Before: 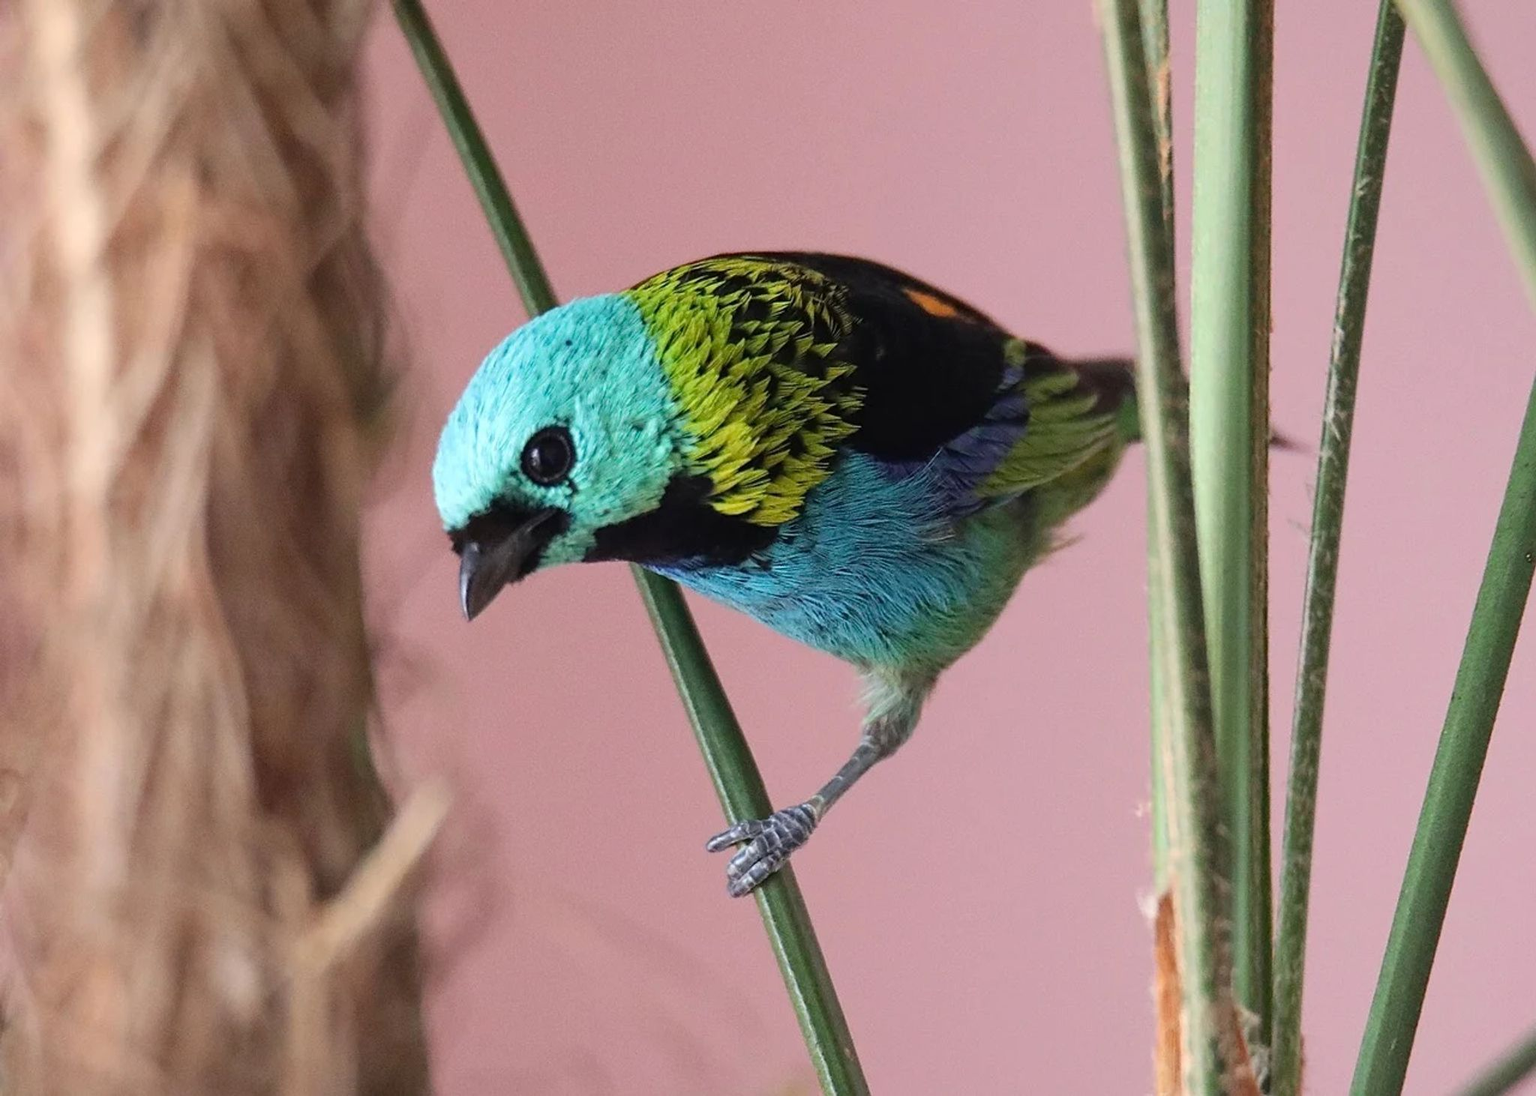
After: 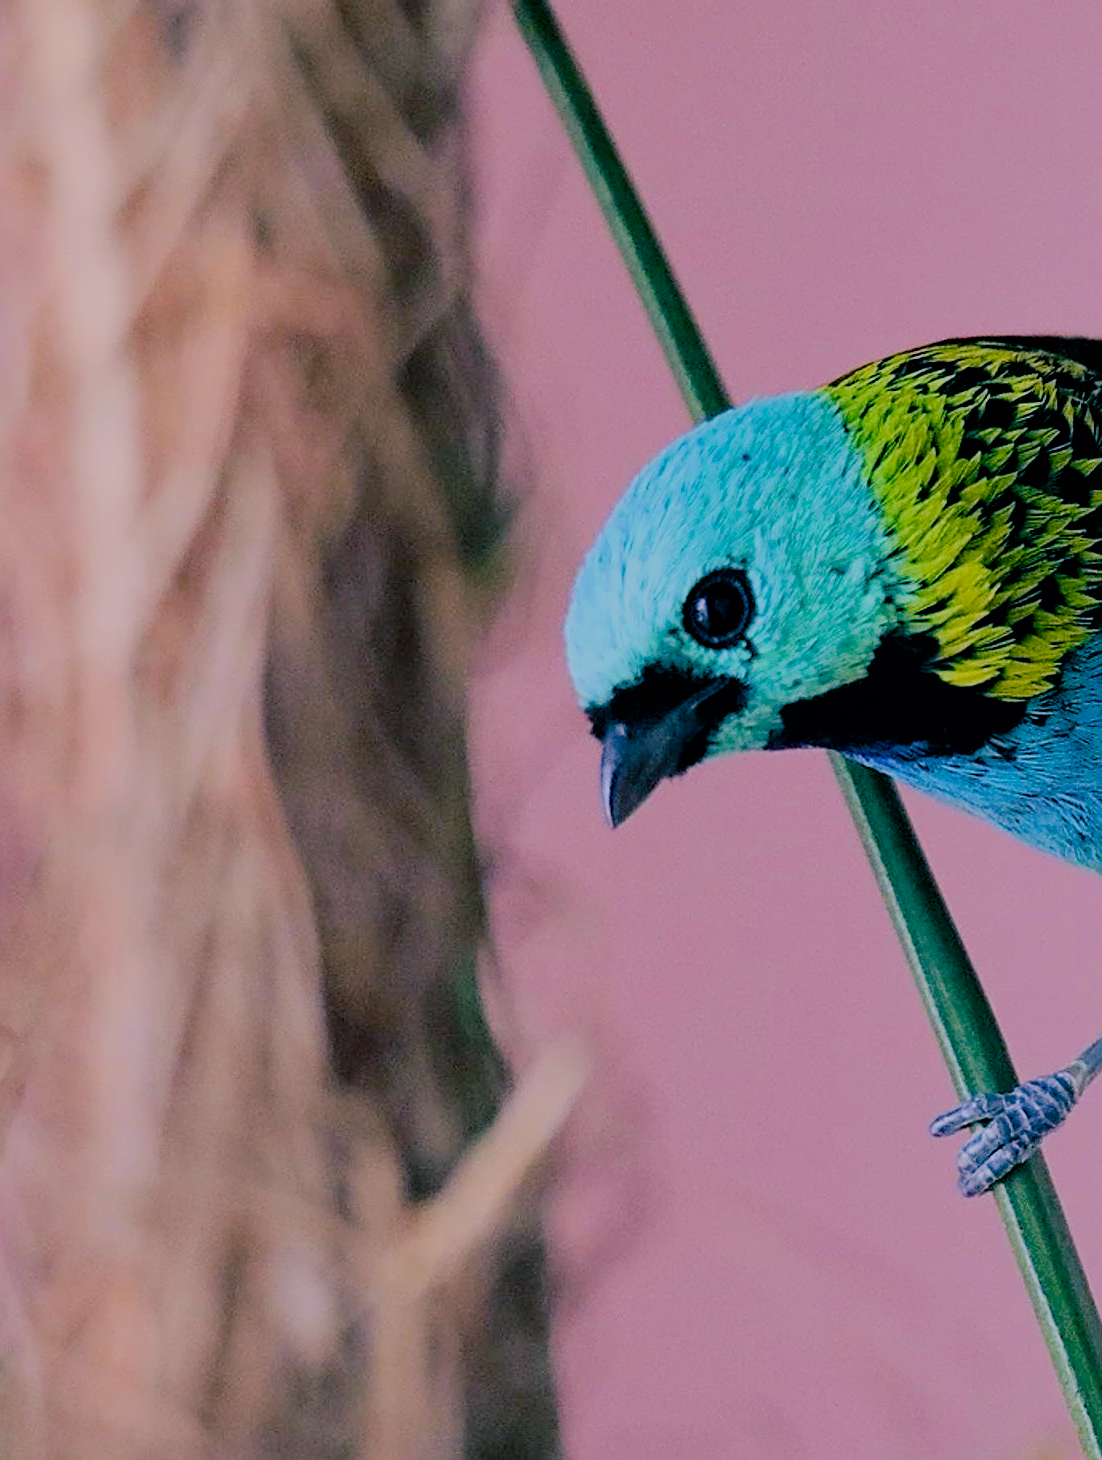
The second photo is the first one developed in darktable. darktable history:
sharpen: on, module defaults
exposure: black level correction 0.003, exposure 0.383 EV, compensate highlight preservation false
white balance: red 0.967, blue 1.119, emerald 0.756
color balance rgb: shadows lift › luminance -28.76%, shadows lift › chroma 10%, shadows lift › hue 230°, power › chroma 0.5%, power › hue 215°, highlights gain › luminance 7.14%, highlights gain › chroma 1%, highlights gain › hue 50°, global offset › luminance -0.29%, global offset › hue 260°, perceptual saturation grading › global saturation 20%, perceptual saturation grading › highlights -13.92%, perceptual saturation grading › shadows 50%
crop: left 0.587%, right 45.588%, bottom 0.086%
shadows and highlights: radius 121.13, shadows 21.4, white point adjustment -9.72, highlights -14.39, soften with gaussian
filmic rgb: black relative exposure -6.15 EV, white relative exposure 6.96 EV, hardness 2.23, color science v6 (2022)
